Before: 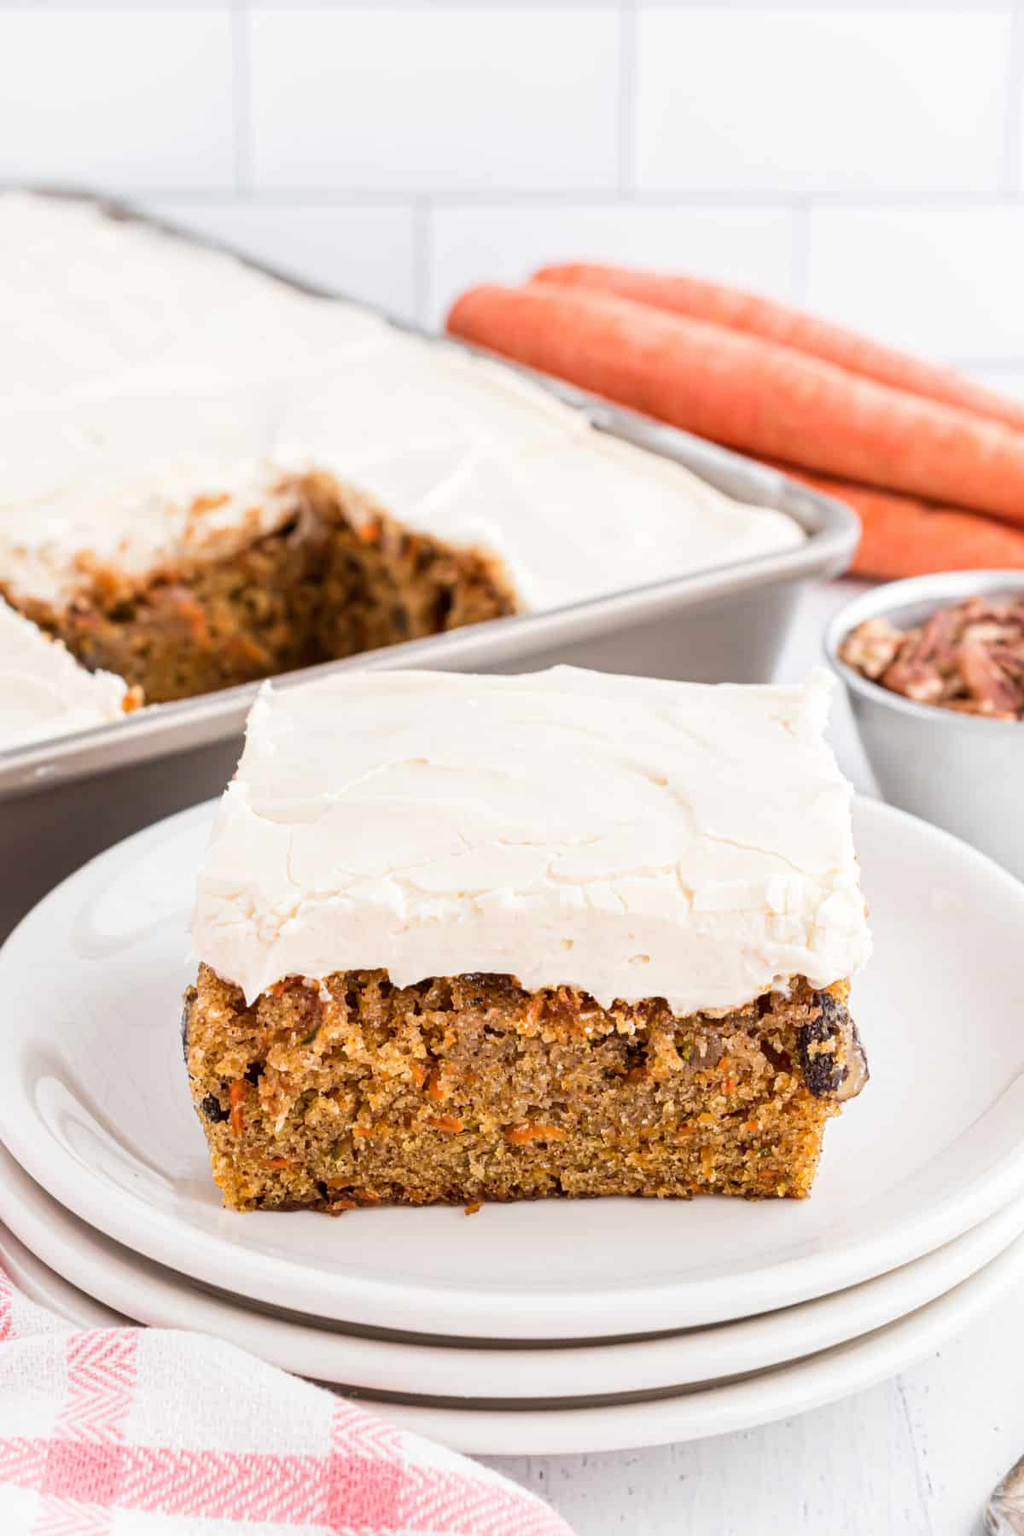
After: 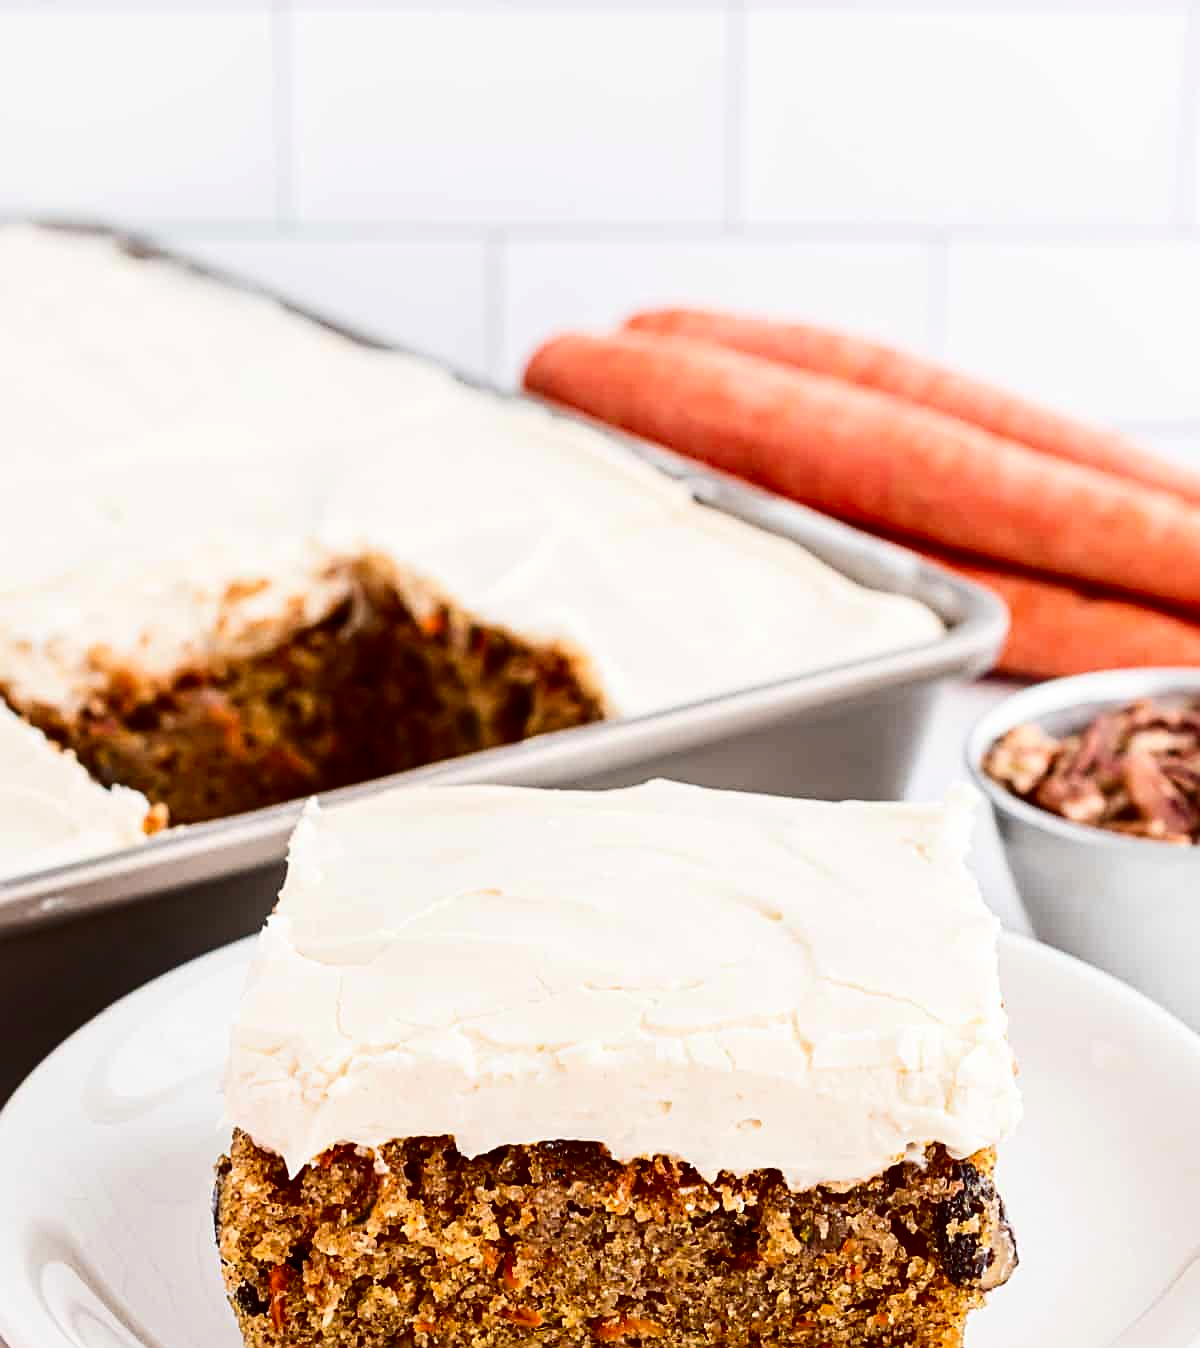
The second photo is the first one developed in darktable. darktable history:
sharpen: on, module defaults
crop: bottom 24.967%
contrast brightness saturation: contrast 0.24, brightness -0.24, saturation 0.14
